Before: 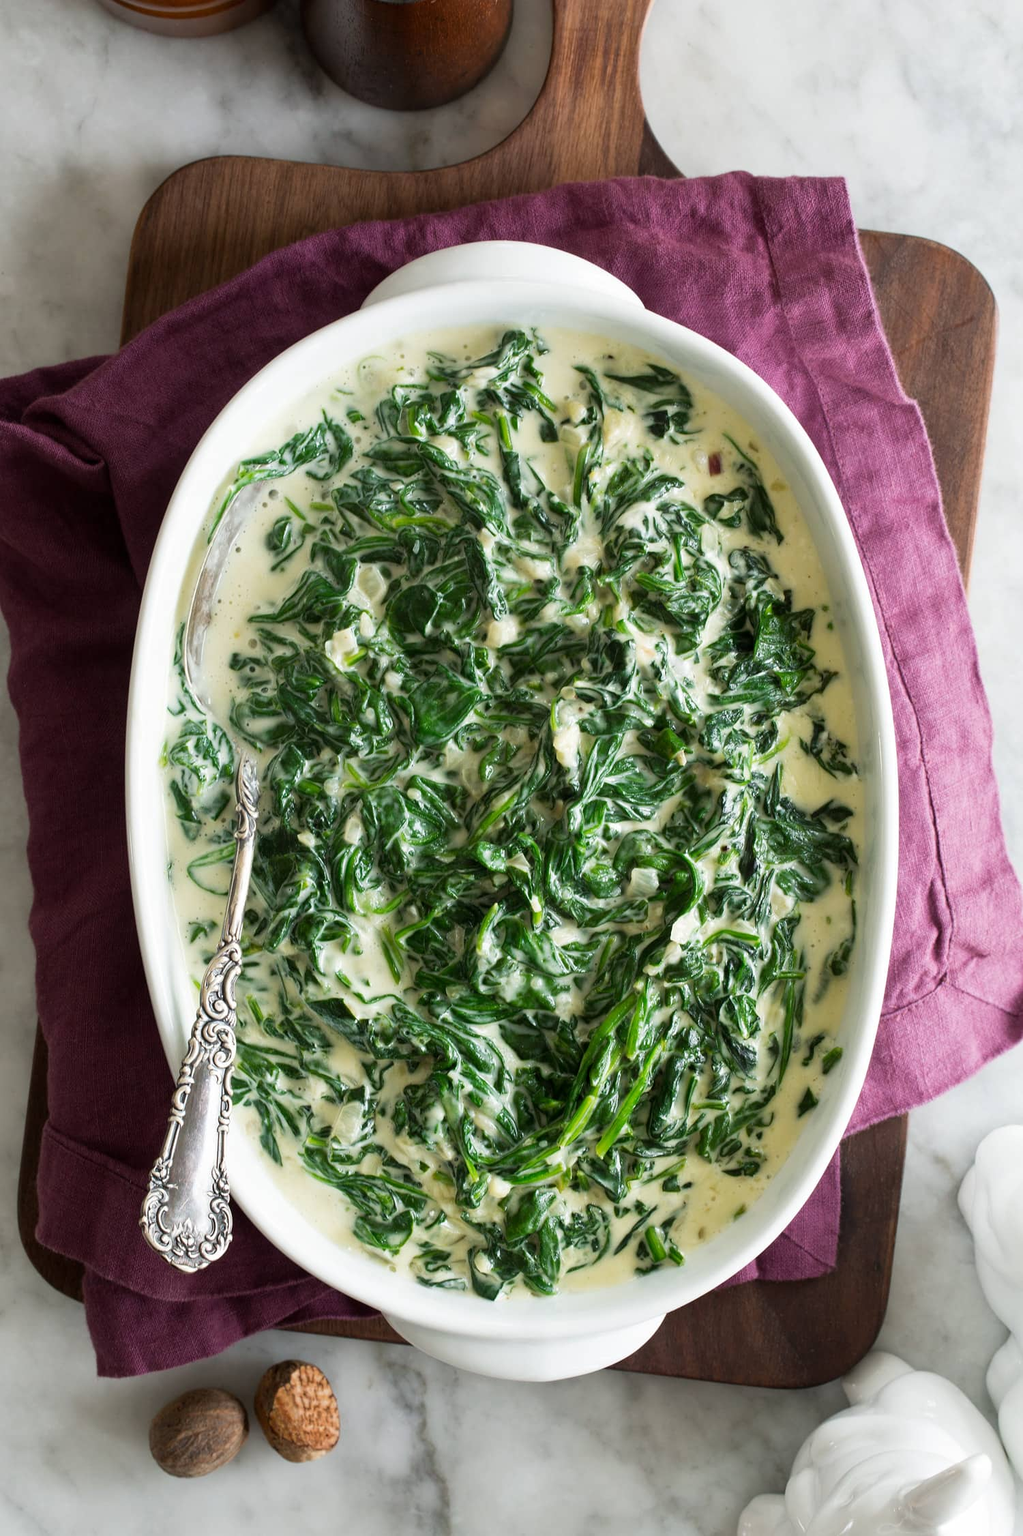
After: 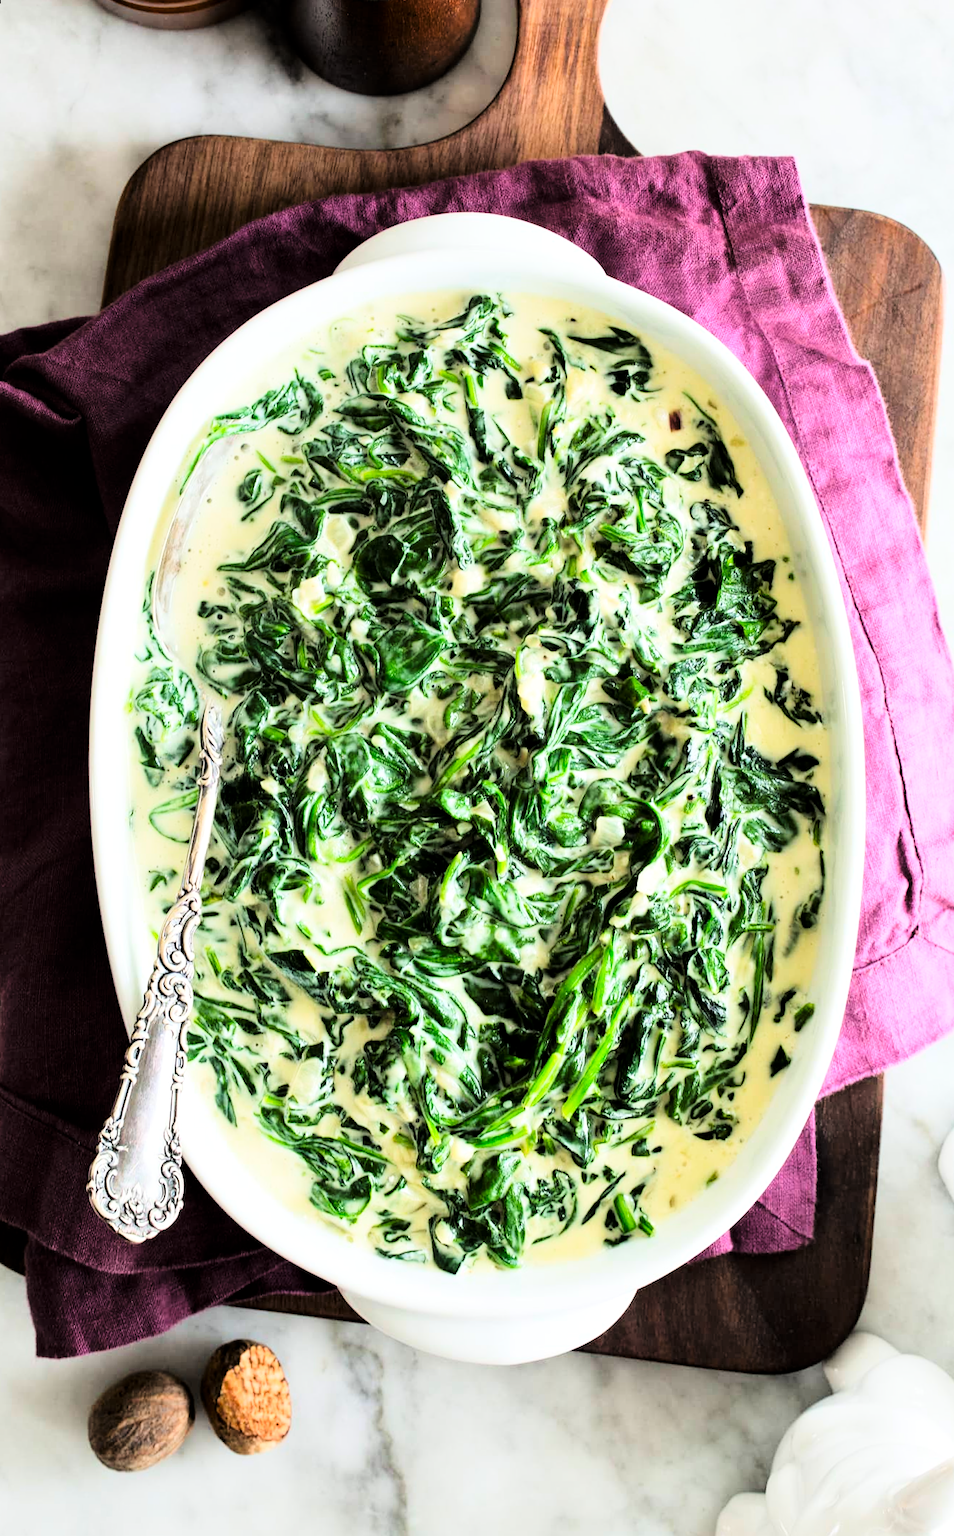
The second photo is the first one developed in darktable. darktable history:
contrast equalizer: octaves 7, y [[0.6 ×6], [0.55 ×6], [0 ×6], [0 ×6], [0 ×6]], mix 0.3
rotate and perspective: rotation 0.215°, lens shift (vertical) -0.139, crop left 0.069, crop right 0.939, crop top 0.002, crop bottom 0.996
tone curve: curves: ch0 [(0, 0) (0.004, 0) (0.133, 0.071) (0.325, 0.456) (0.832, 0.957) (1, 1)], color space Lab, linked channels, preserve colors none
